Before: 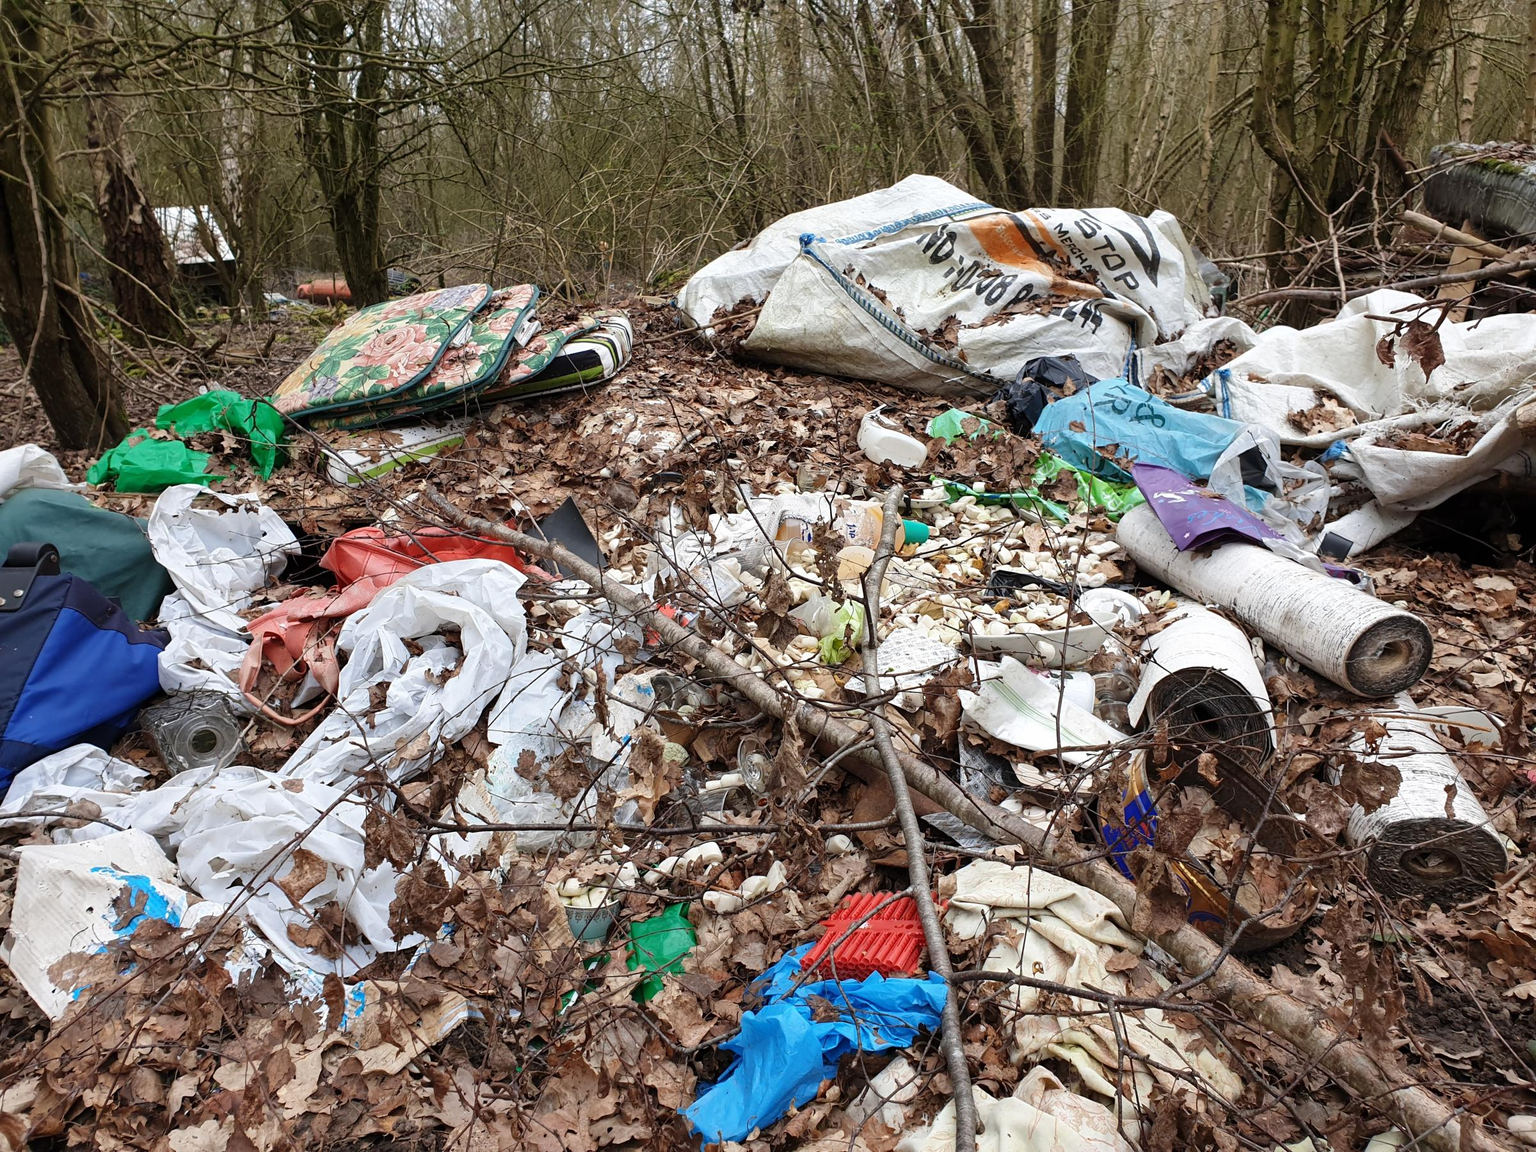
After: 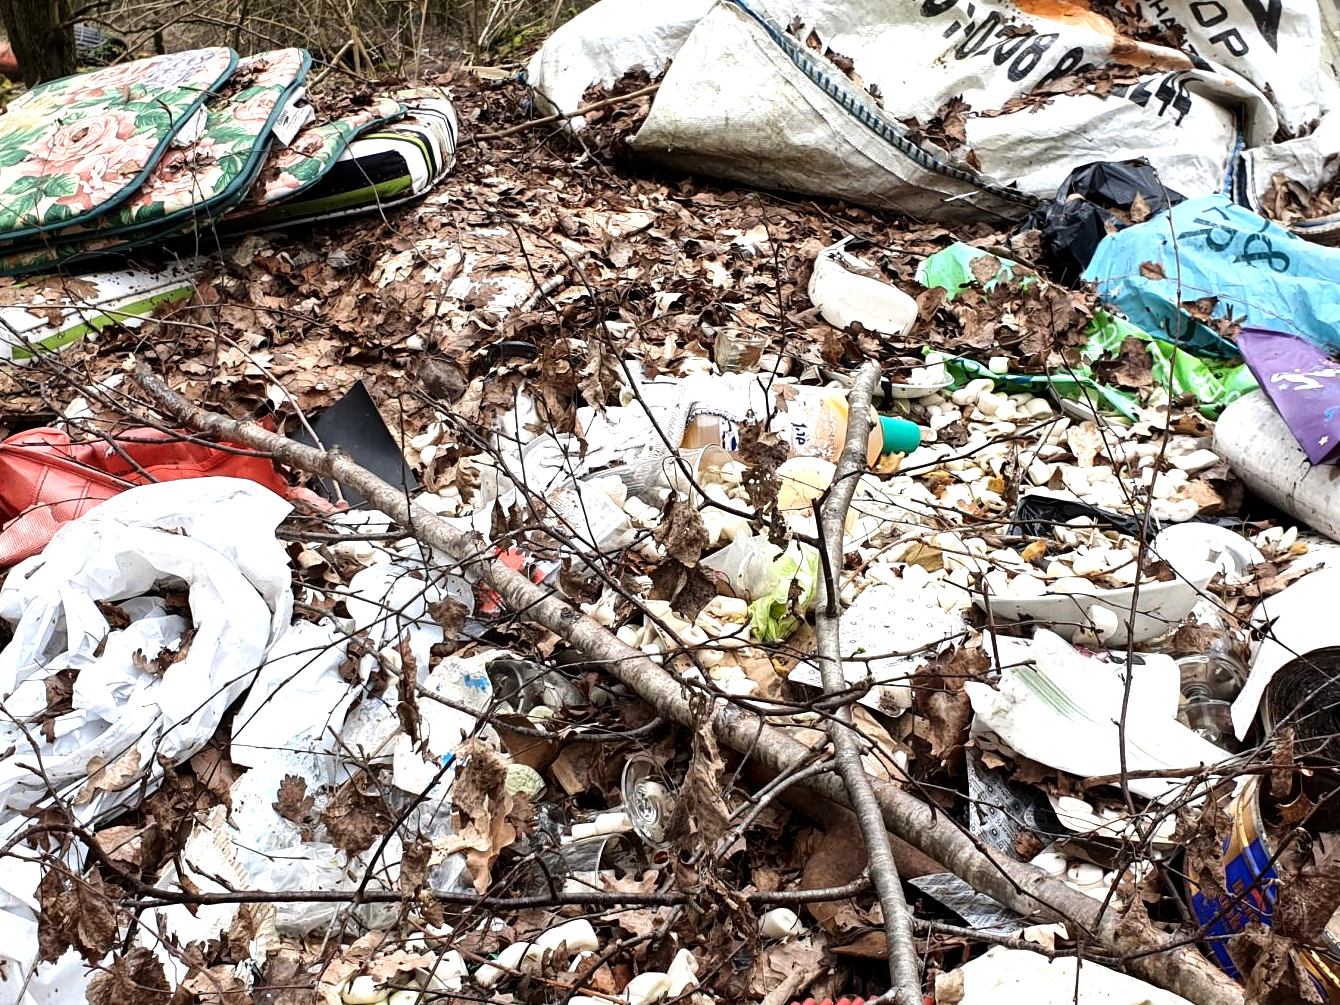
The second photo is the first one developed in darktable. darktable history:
crop and rotate: left 22.13%, top 22.054%, right 22.026%, bottom 22.102%
local contrast: mode bilateral grid, contrast 20, coarseness 50, detail 144%, midtone range 0.2
tone equalizer: -8 EV -0.75 EV, -7 EV -0.7 EV, -6 EV -0.6 EV, -5 EV -0.4 EV, -3 EV 0.4 EV, -2 EV 0.6 EV, -1 EV 0.7 EV, +0 EV 0.75 EV, edges refinement/feathering 500, mask exposure compensation -1.57 EV, preserve details no
